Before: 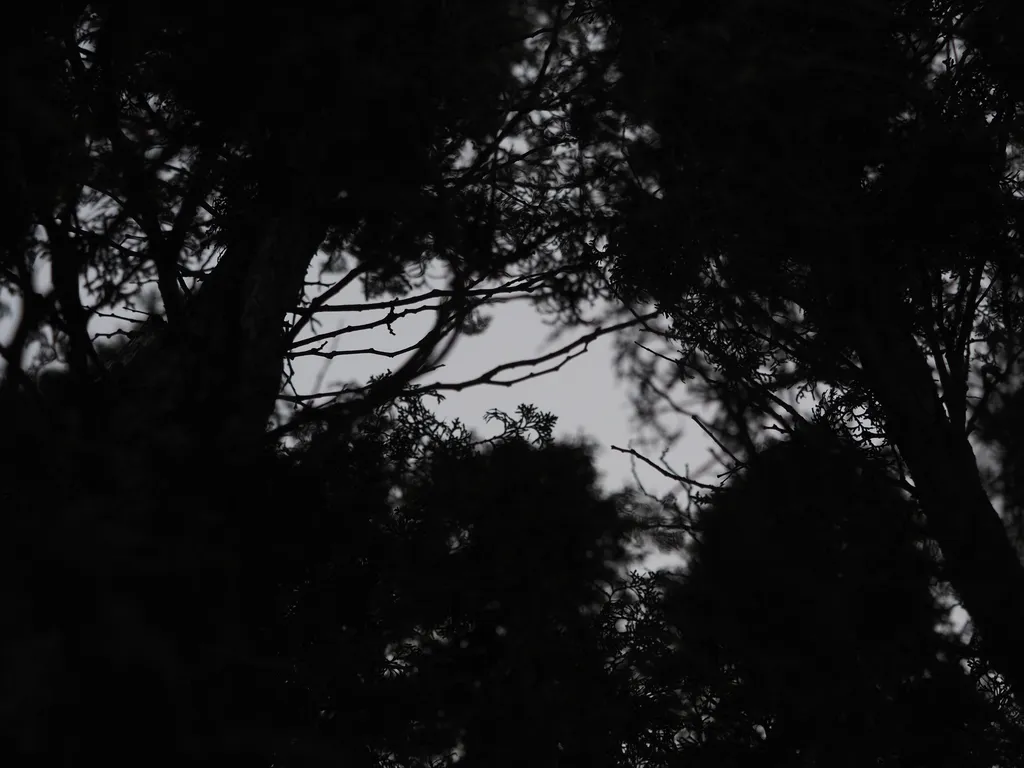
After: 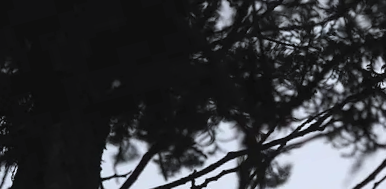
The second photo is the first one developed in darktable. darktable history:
crop: left 15.452%, top 5.459%, right 43.956%, bottom 56.62%
exposure: black level correction -0.002, exposure 0.708 EV, compensate exposure bias true, compensate highlight preservation false
rotate and perspective: rotation -14.8°, crop left 0.1, crop right 0.903, crop top 0.25, crop bottom 0.748
white balance: red 0.967, blue 1.049
